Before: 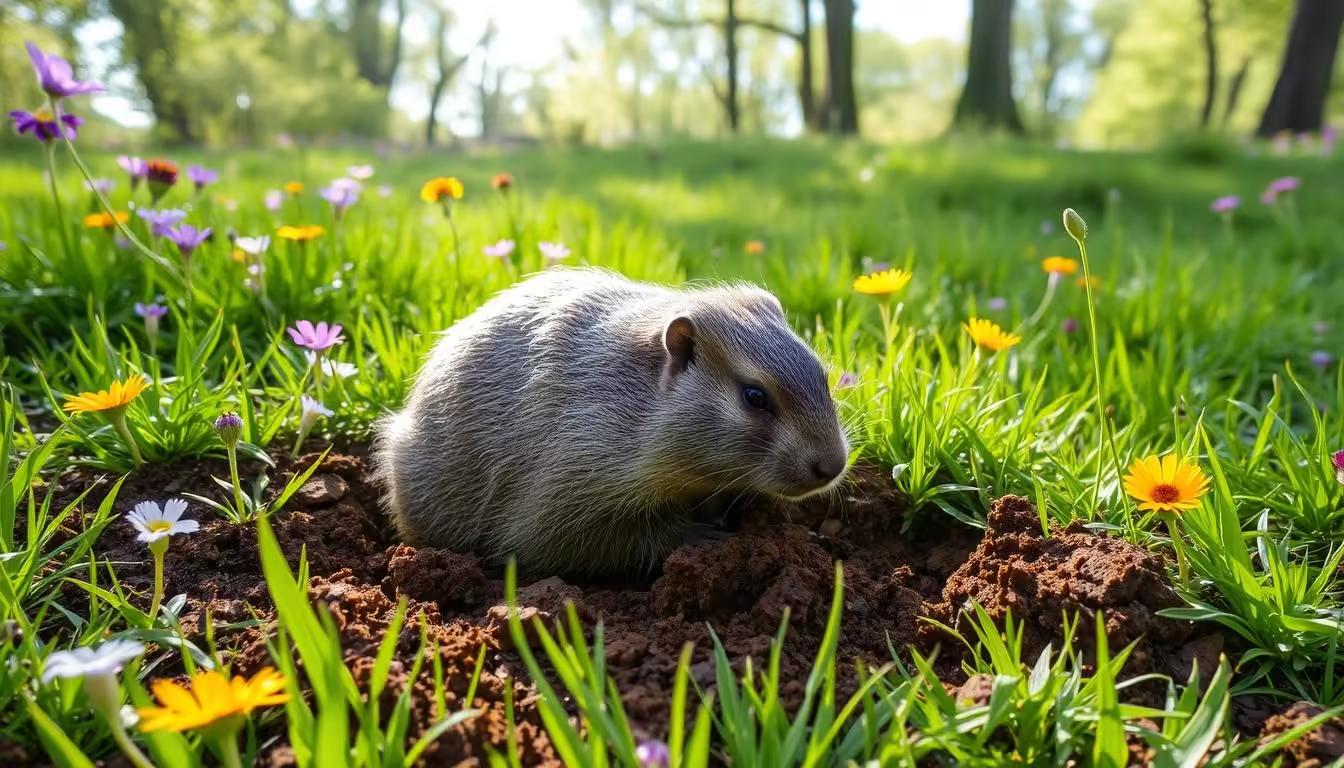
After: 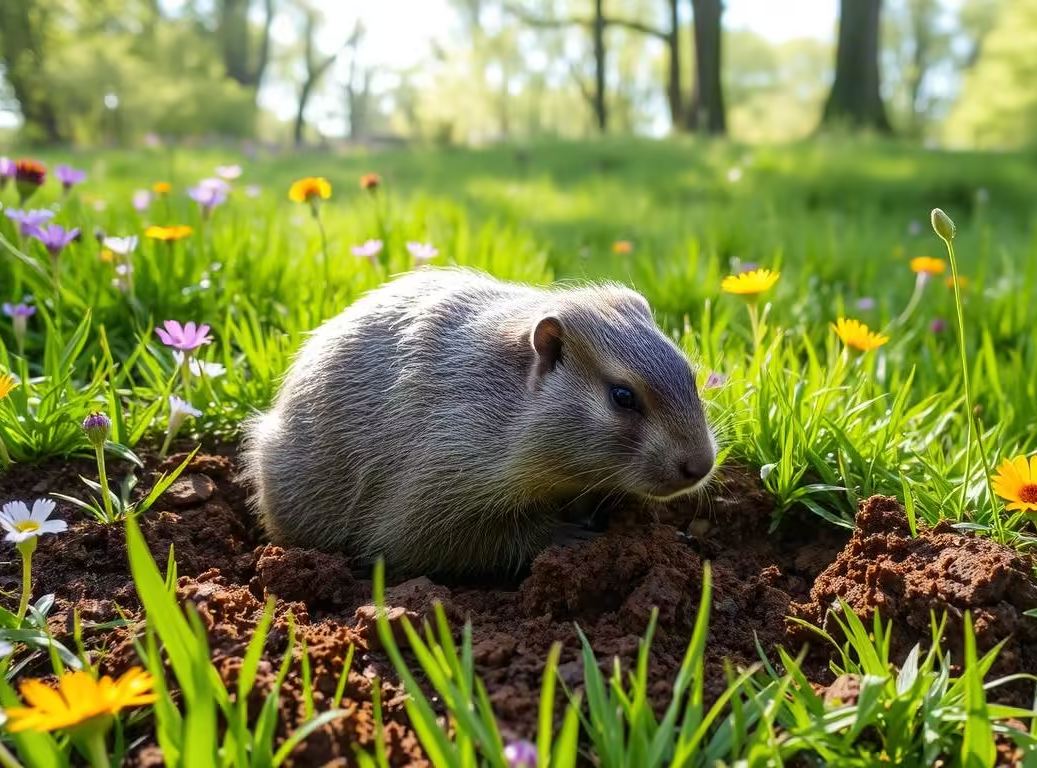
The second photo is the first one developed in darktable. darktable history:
crop: left 9.875%, right 12.9%
